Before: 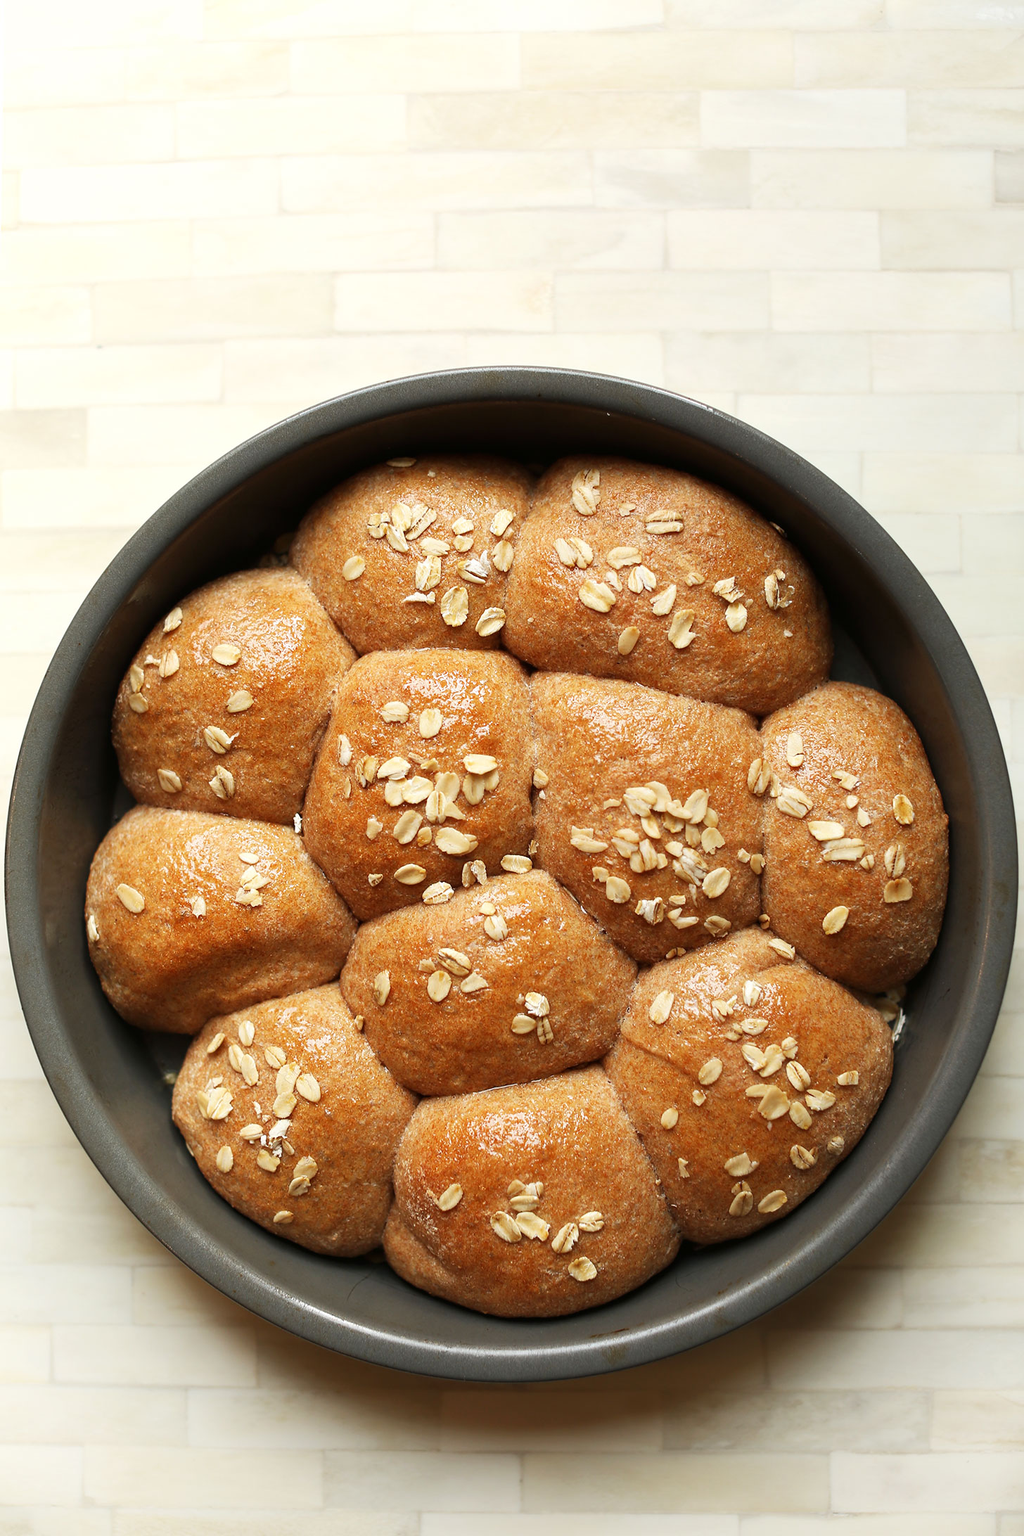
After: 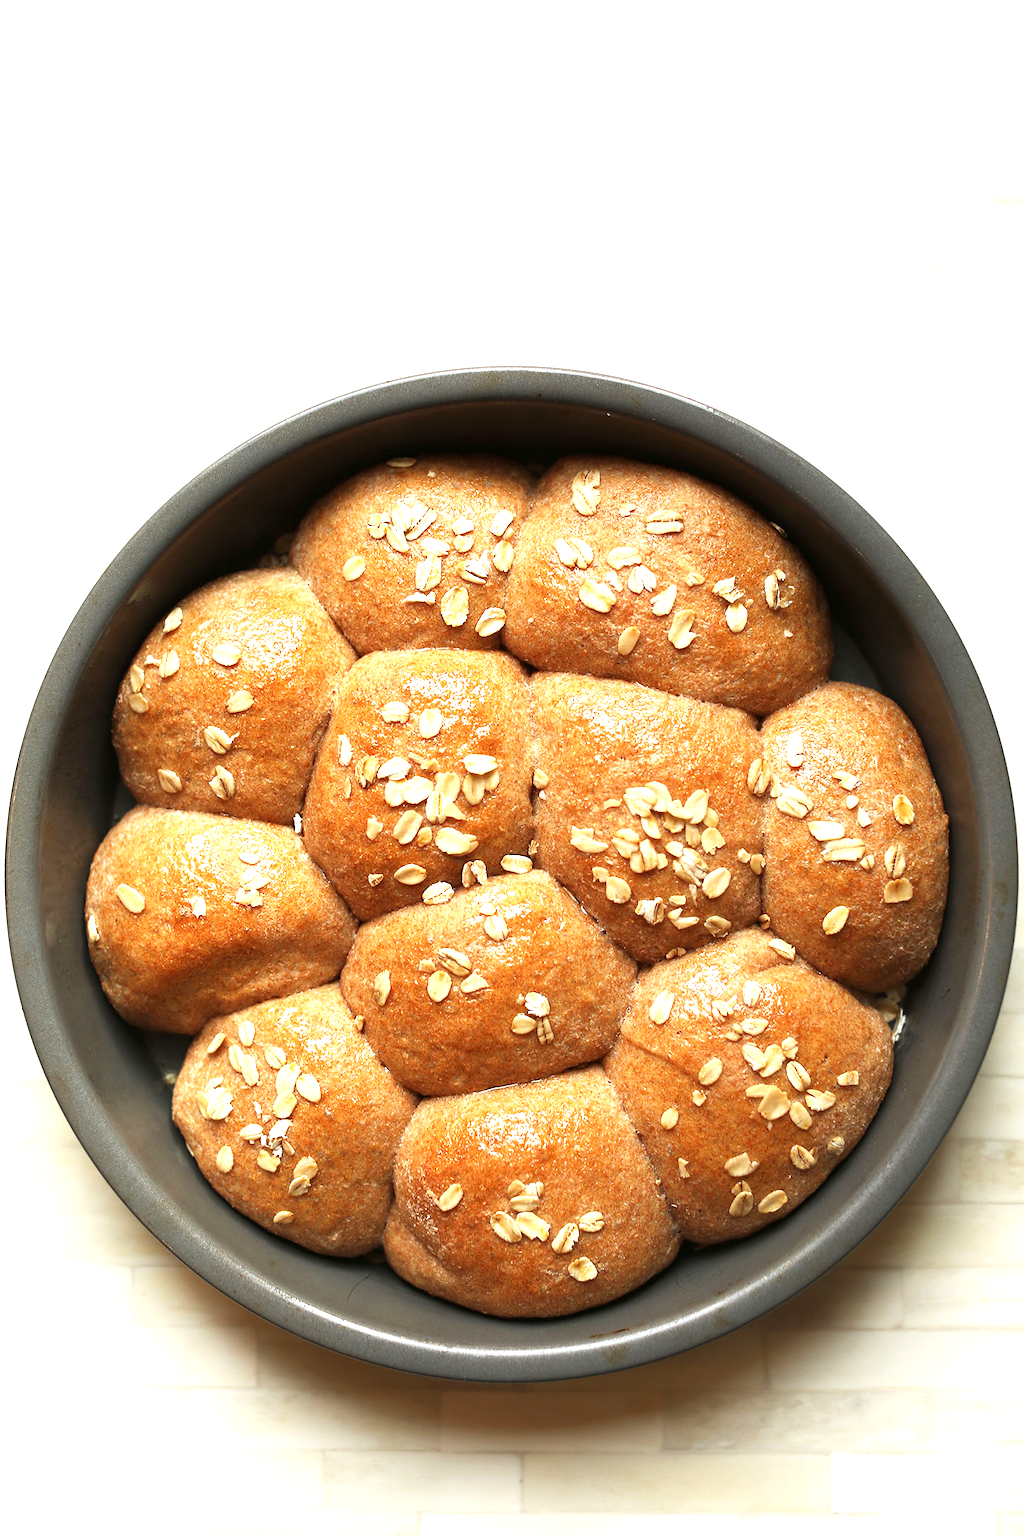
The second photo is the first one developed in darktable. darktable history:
exposure: exposure 0.77 EV, compensate exposure bias true, compensate highlight preservation false
